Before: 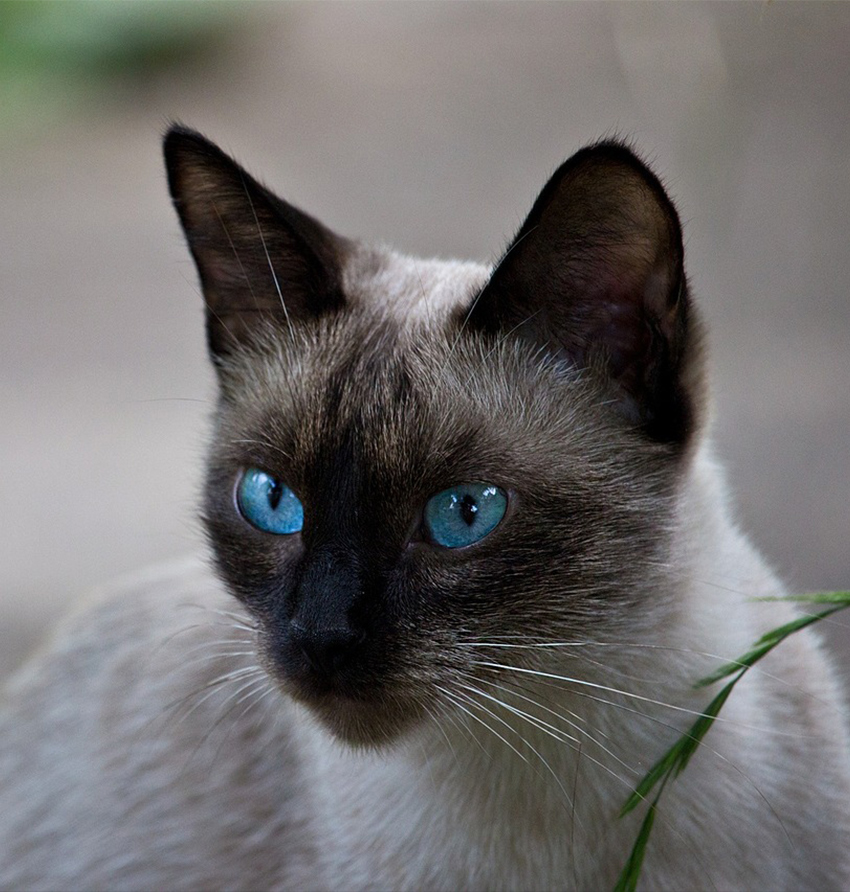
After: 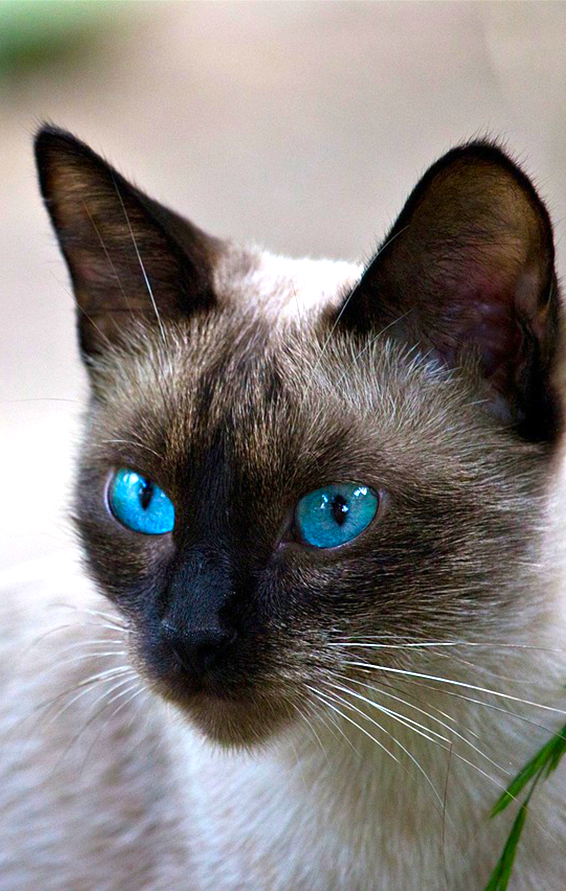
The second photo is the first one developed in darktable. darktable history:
color balance rgb: shadows lift › chroma 0.953%, shadows lift › hue 110.81°, linear chroma grading › global chroma 25.621%, perceptual saturation grading › global saturation 0.967%
contrast brightness saturation: contrast 0.042, saturation 0.155
exposure: exposure 1 EV, compensate highlight preservation false
crop and rotate: left 15.387%, right 17.997%
